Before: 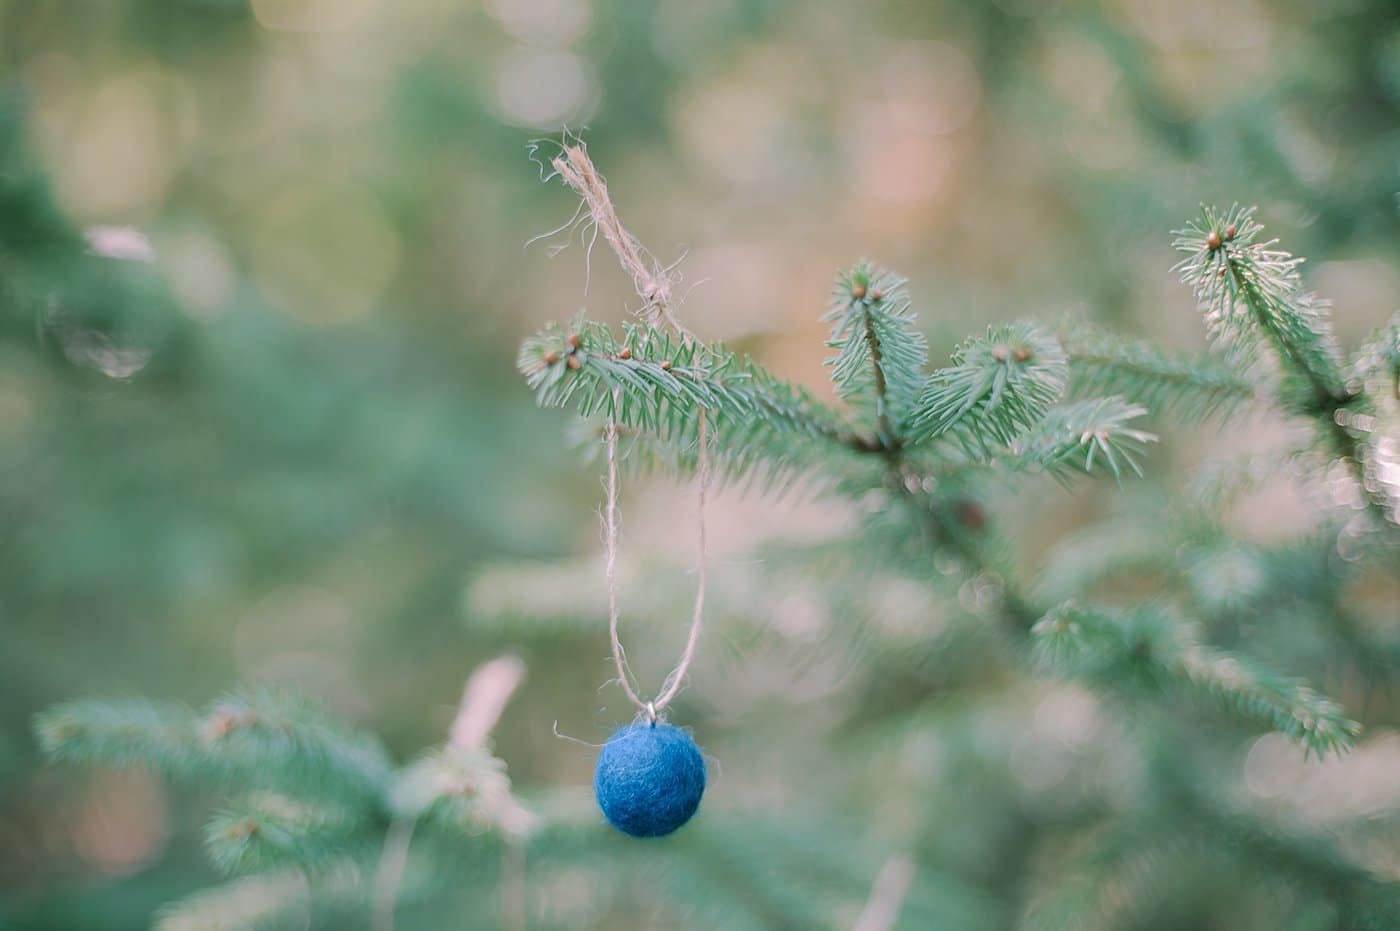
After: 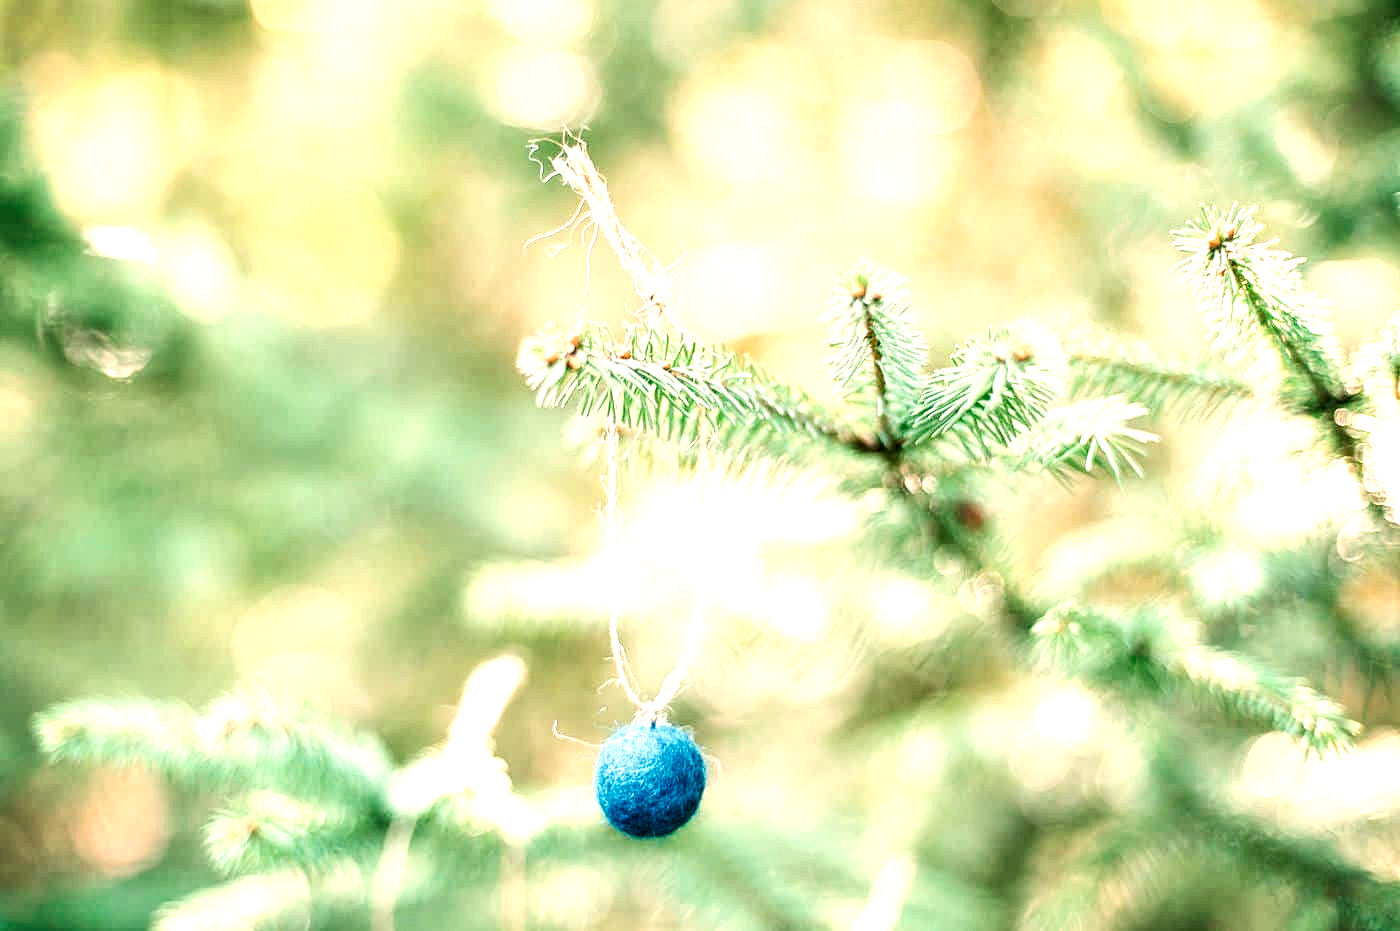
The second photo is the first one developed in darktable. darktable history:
local contrast: highlights 65%, shadows 54%, detail 169%, midtone range 0.514
white balance: red 1.123, blue 0.83
exposure: black level correction 0, exposure 1.5 EV, compensate exposure bias true, compensate highlight preservation false
tone curve: curves: ch0 [(0, 0) (0.003, 0.003) (0.011, 0.012) (0.025, 0.024) (0.044, 0.039) (0.069, 0.052) (0.1, 0.072) (0.136, 0.097) (0.177, 0.128) (0.224, 0.168) (0.277, 0.217) (0.335, 0.276) (0.399, 0.345) (0.468, 0.429) (0.543, 0.524) (0.623, 0.628) (0.709, 0.732) (0.801, 0.829) (0.898, 0.919) (1, 1)], preserve colors none
